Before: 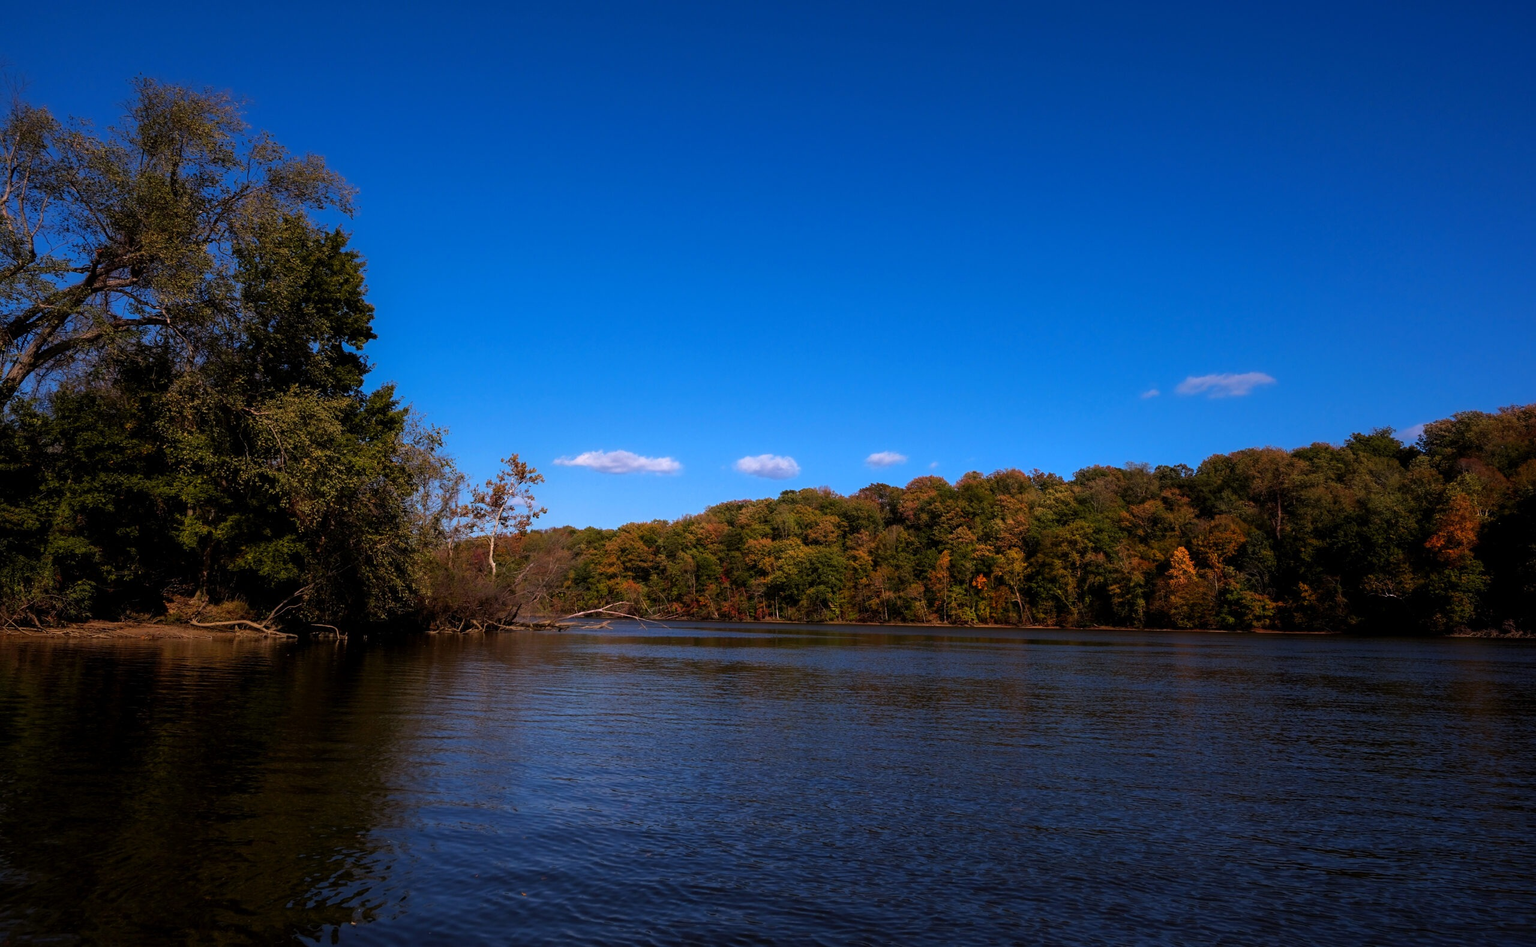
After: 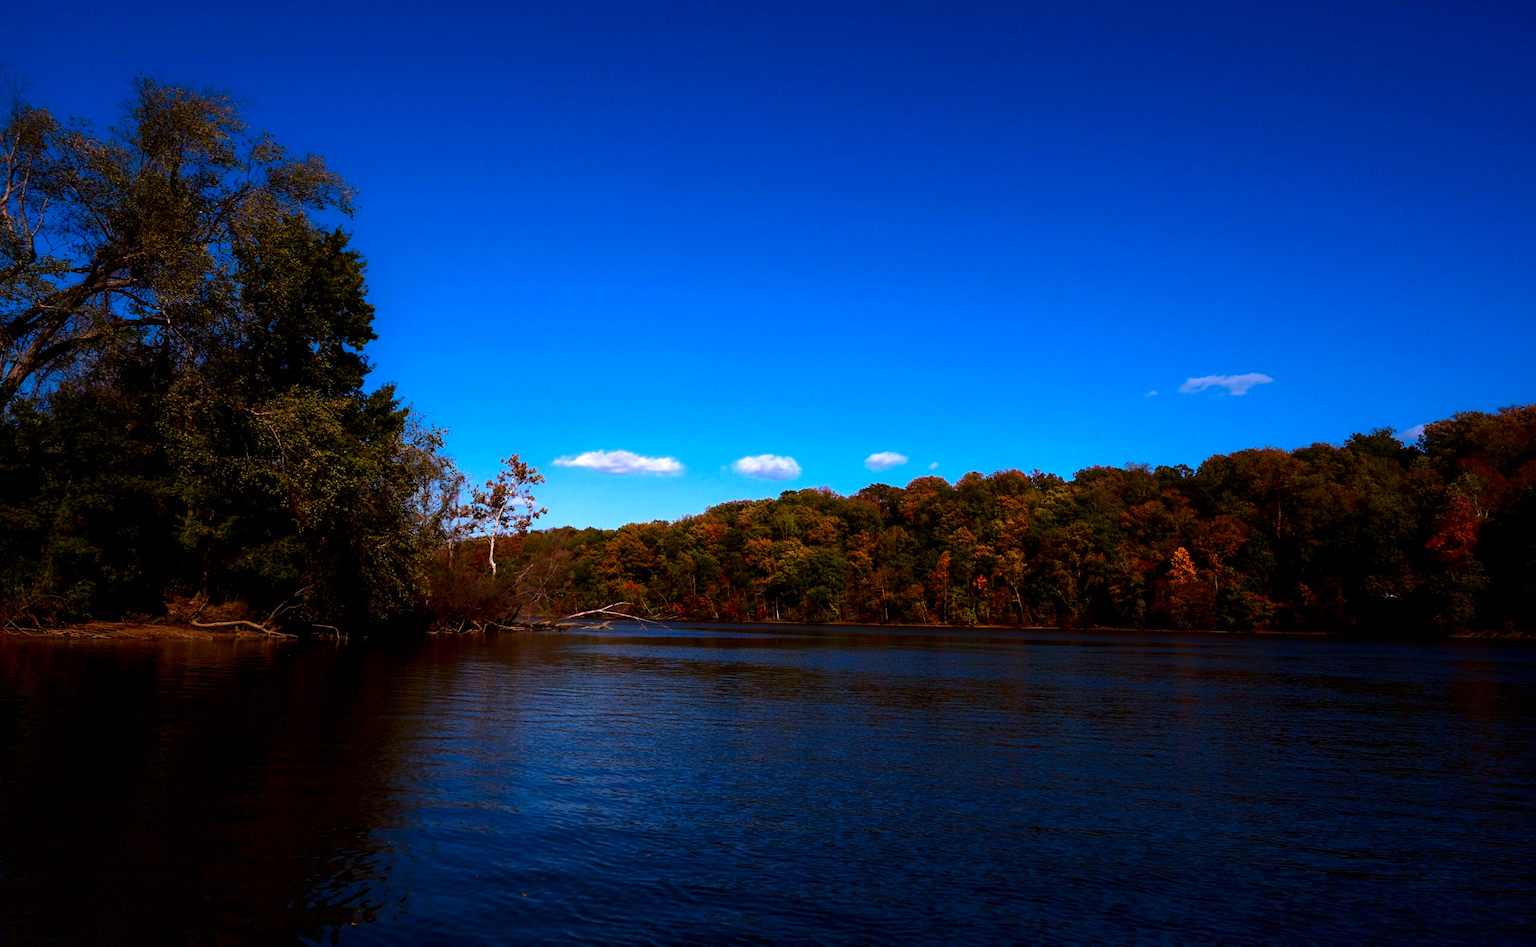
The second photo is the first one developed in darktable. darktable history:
exposure: exposure 0.202 EV, compensate highlight preservation false
tone equalizer: -8 EV -0.446 EV, -7 EV -0.389 EV, -6 EV -0.372 EV, -5 EV -0.209 EV, -3 EV 0.214 EV, -2 EV 0.319 EV, -1 EV 0.41 EV, +0 EV 0.404 EV
contrast brightness saturation: contrast 0.129, brightness -0.239, saturation 0.143
